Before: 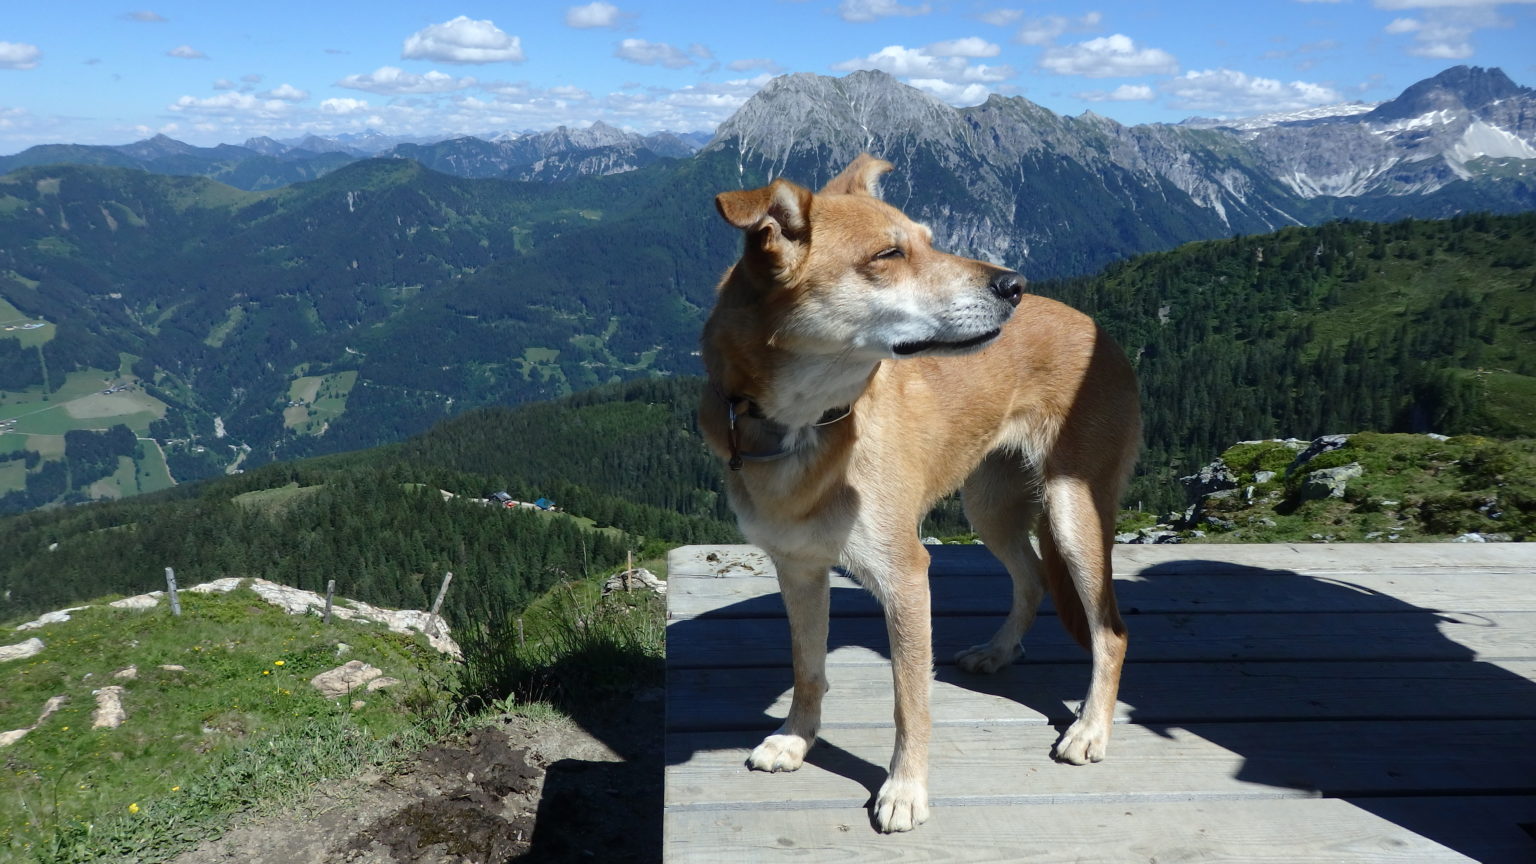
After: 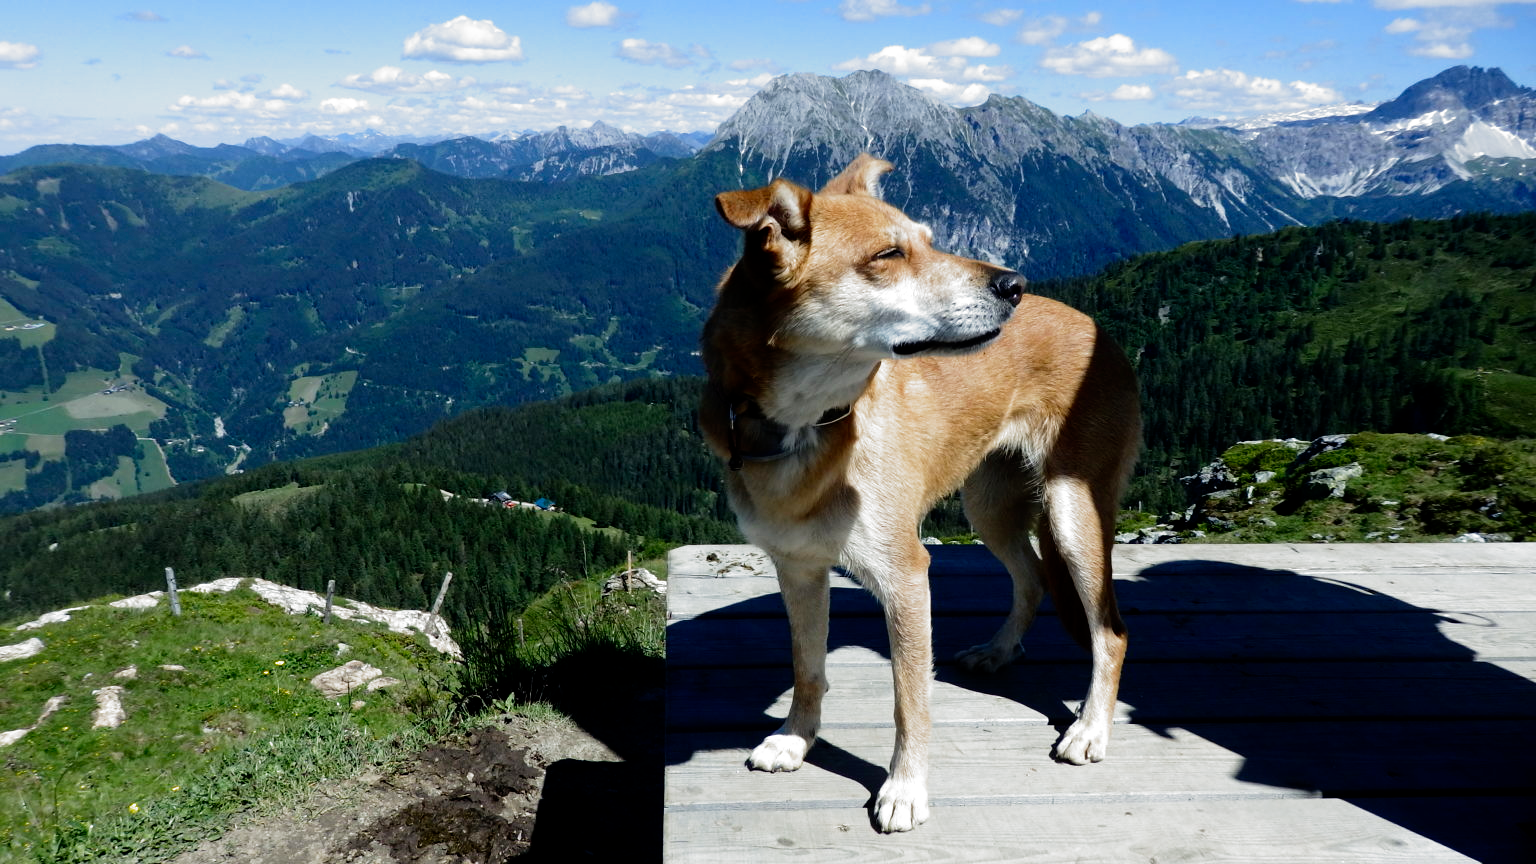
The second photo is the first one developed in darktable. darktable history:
filmic rgb: black relative exposure -8.26 EV, white relative exposure 2.2 EV, target white luminance 99.951%, hardness 7.04, latitude 75.7%, contrast 1.322, highlights saturation mix -2.46%, shadows ↔ highlights balance 30.66%, add noise in highlights 0.001, preserve chrominance no, color science v3 (2019), use custom middle-gray values true, contrast in highlights soft
